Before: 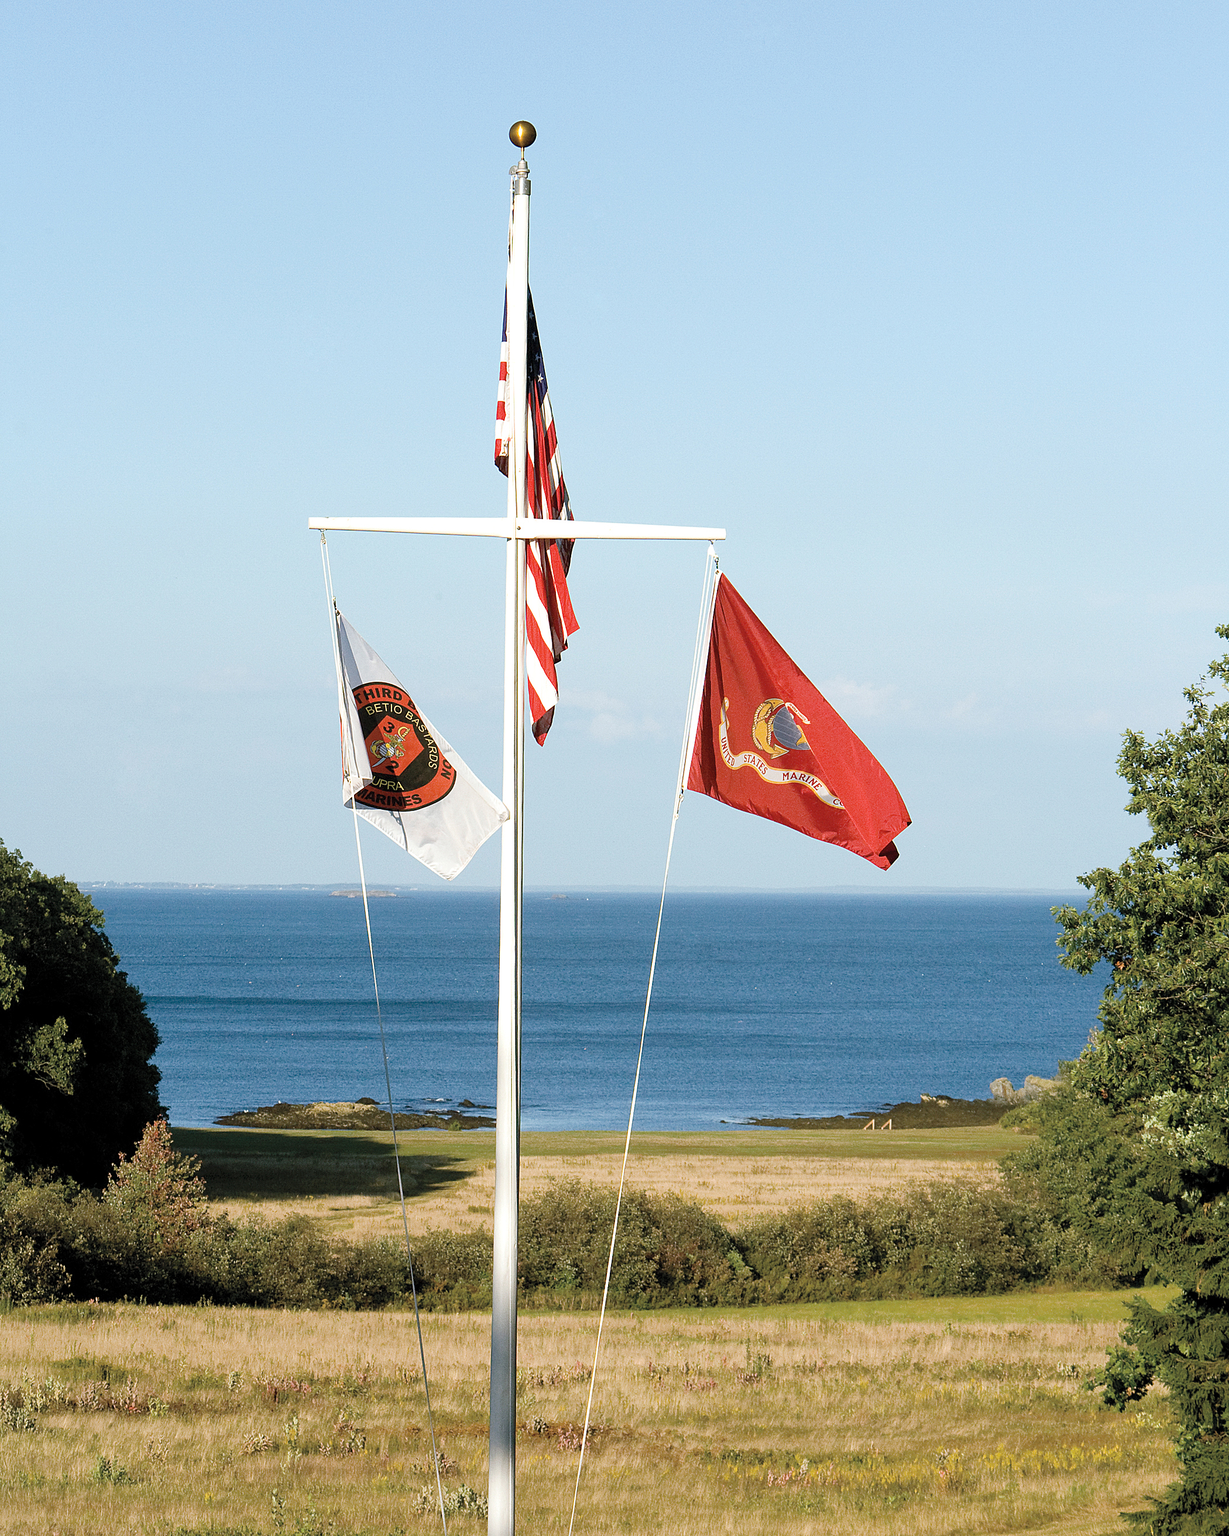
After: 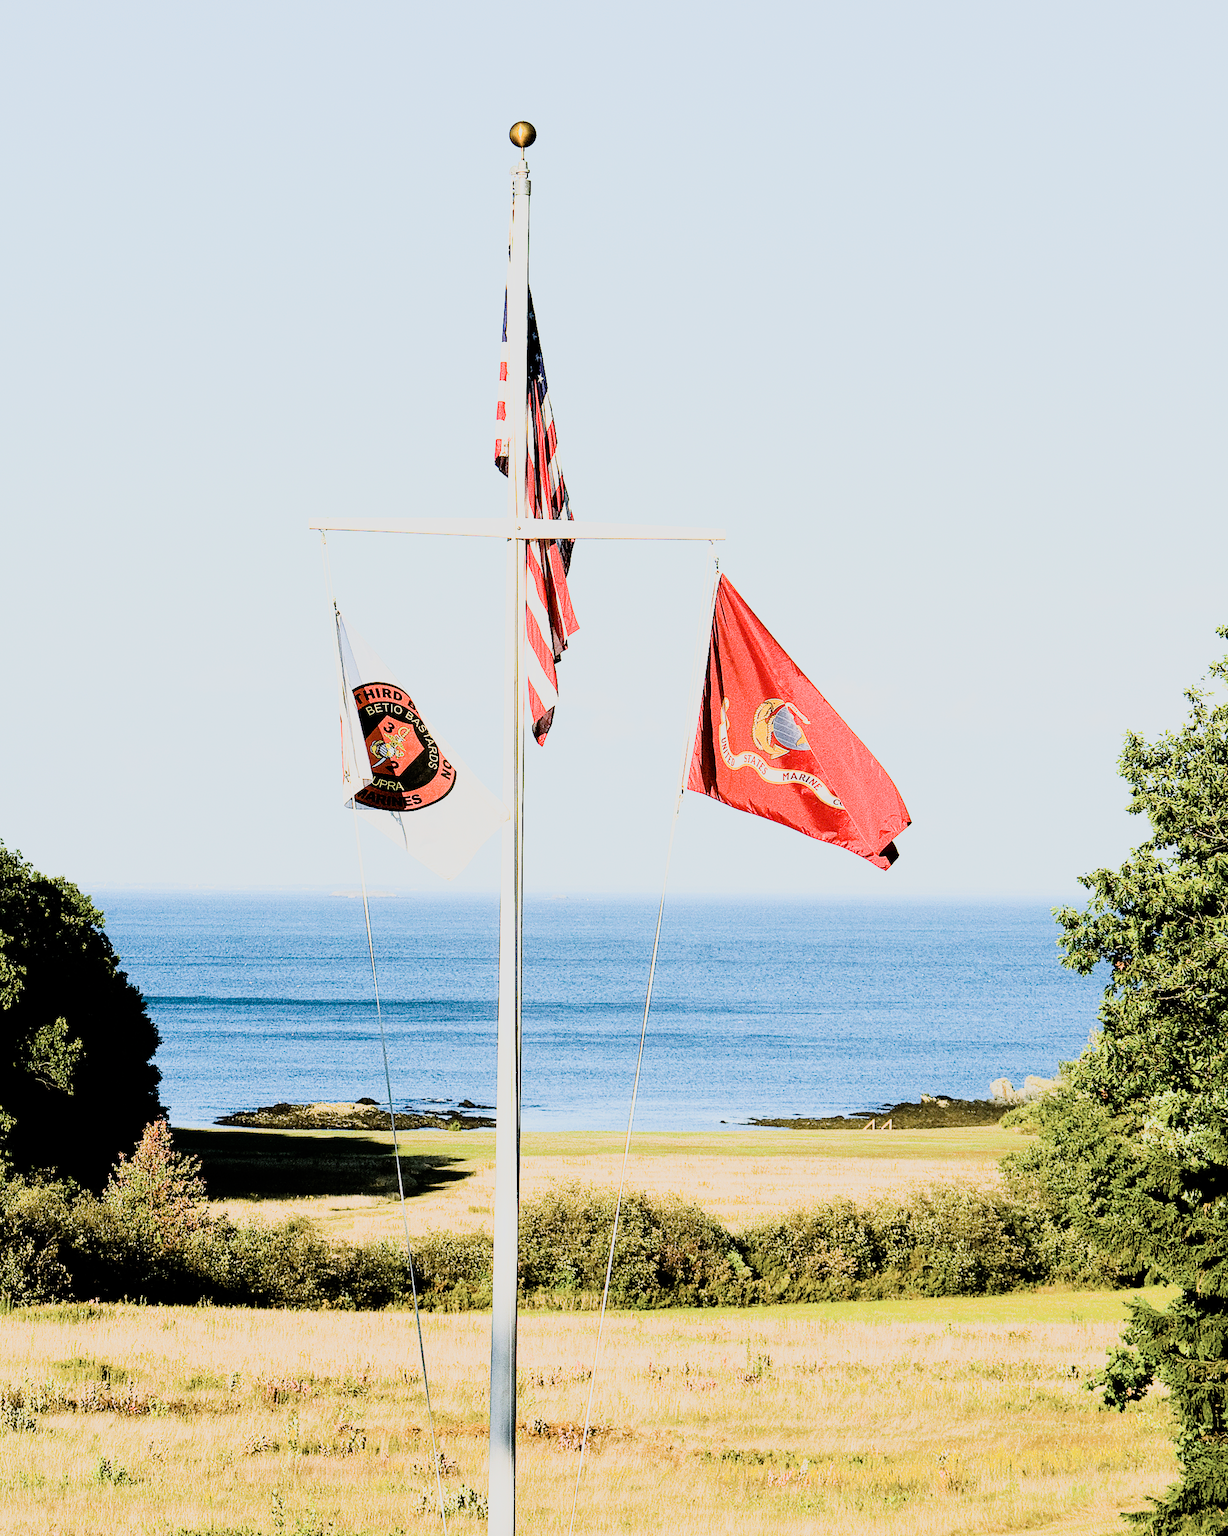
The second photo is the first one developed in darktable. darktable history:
rgb curve: curves: ch0 [(0, 0) (0.21, 0.15) (0.24, 0.21) (0.5, 0.75) (0.75, 0.96) (0.89, 0.99) (1, 1)]; ch1 [(0, 0.02) (0.21, 0.13) (0.25, 0.2) (0.5, 0.67) (0.75, 0.9) (0.89, 0.97) (1, 1)]; ch2 [(0, 0.02) (0.21, 0.13) (0.25, 0.2) (0.5, 0.67) (0.75, 0.9) (0.89, 0.97) (1, 1)], compensate middle gray true
sigmoid: contrast 1.54, target black 0
